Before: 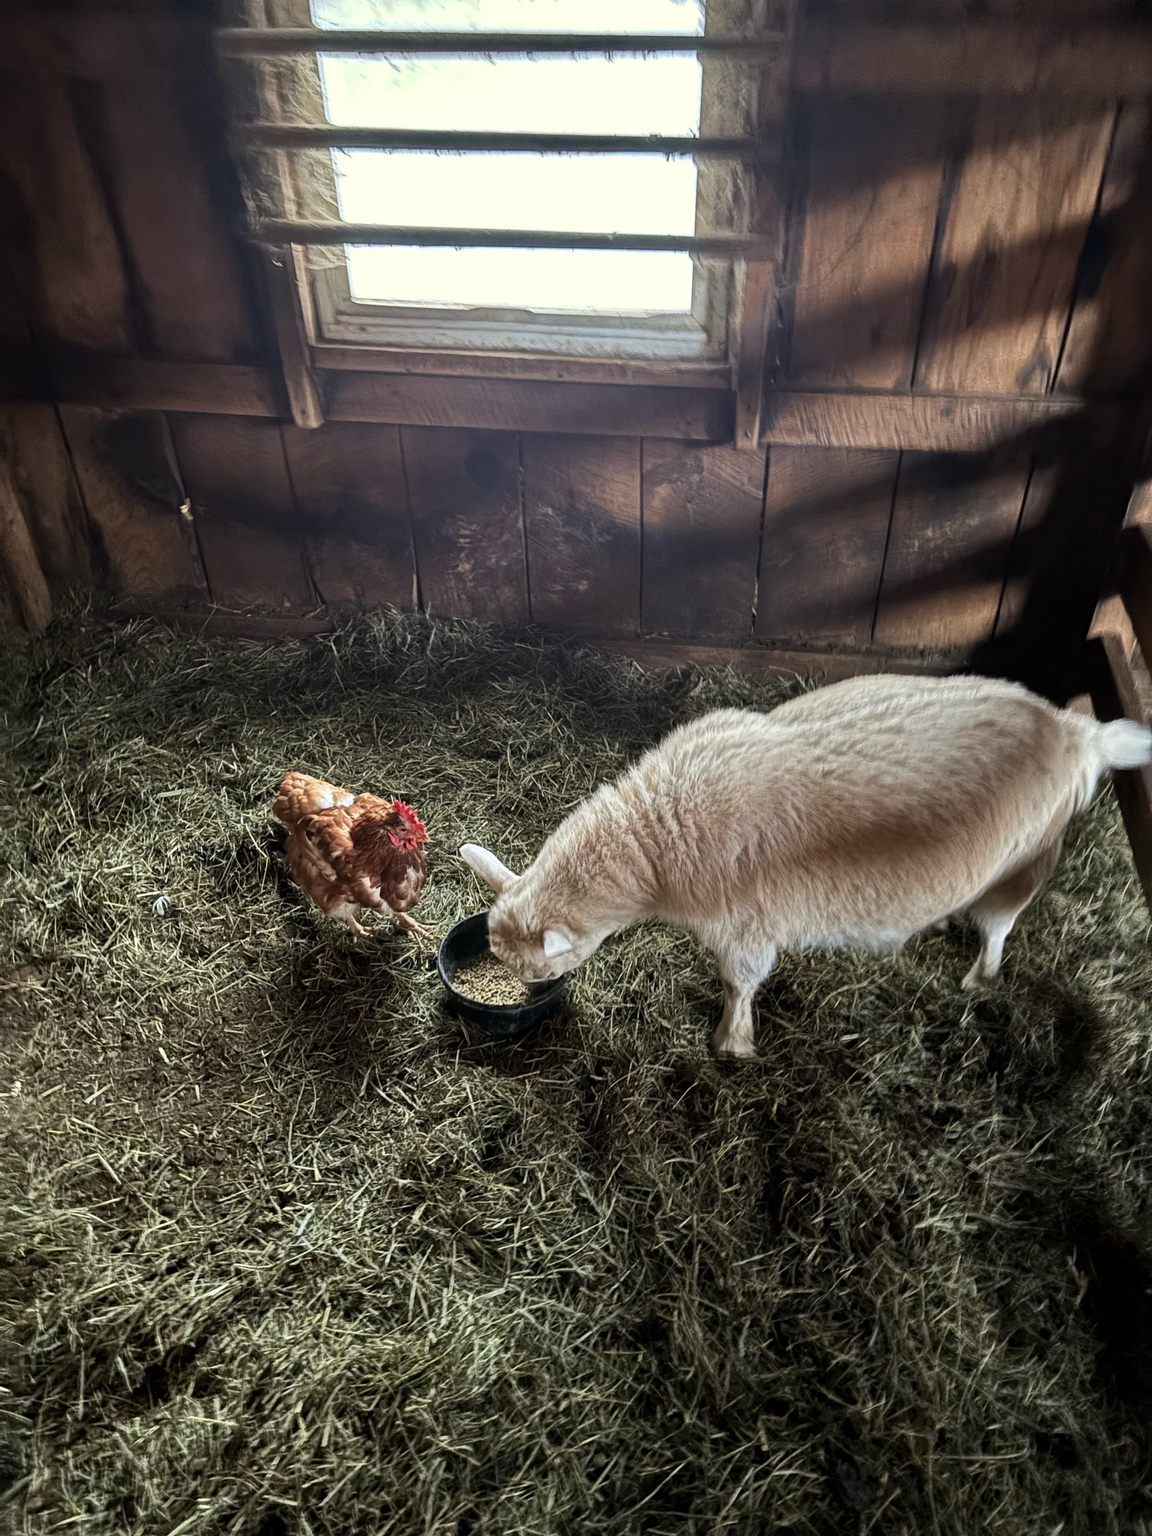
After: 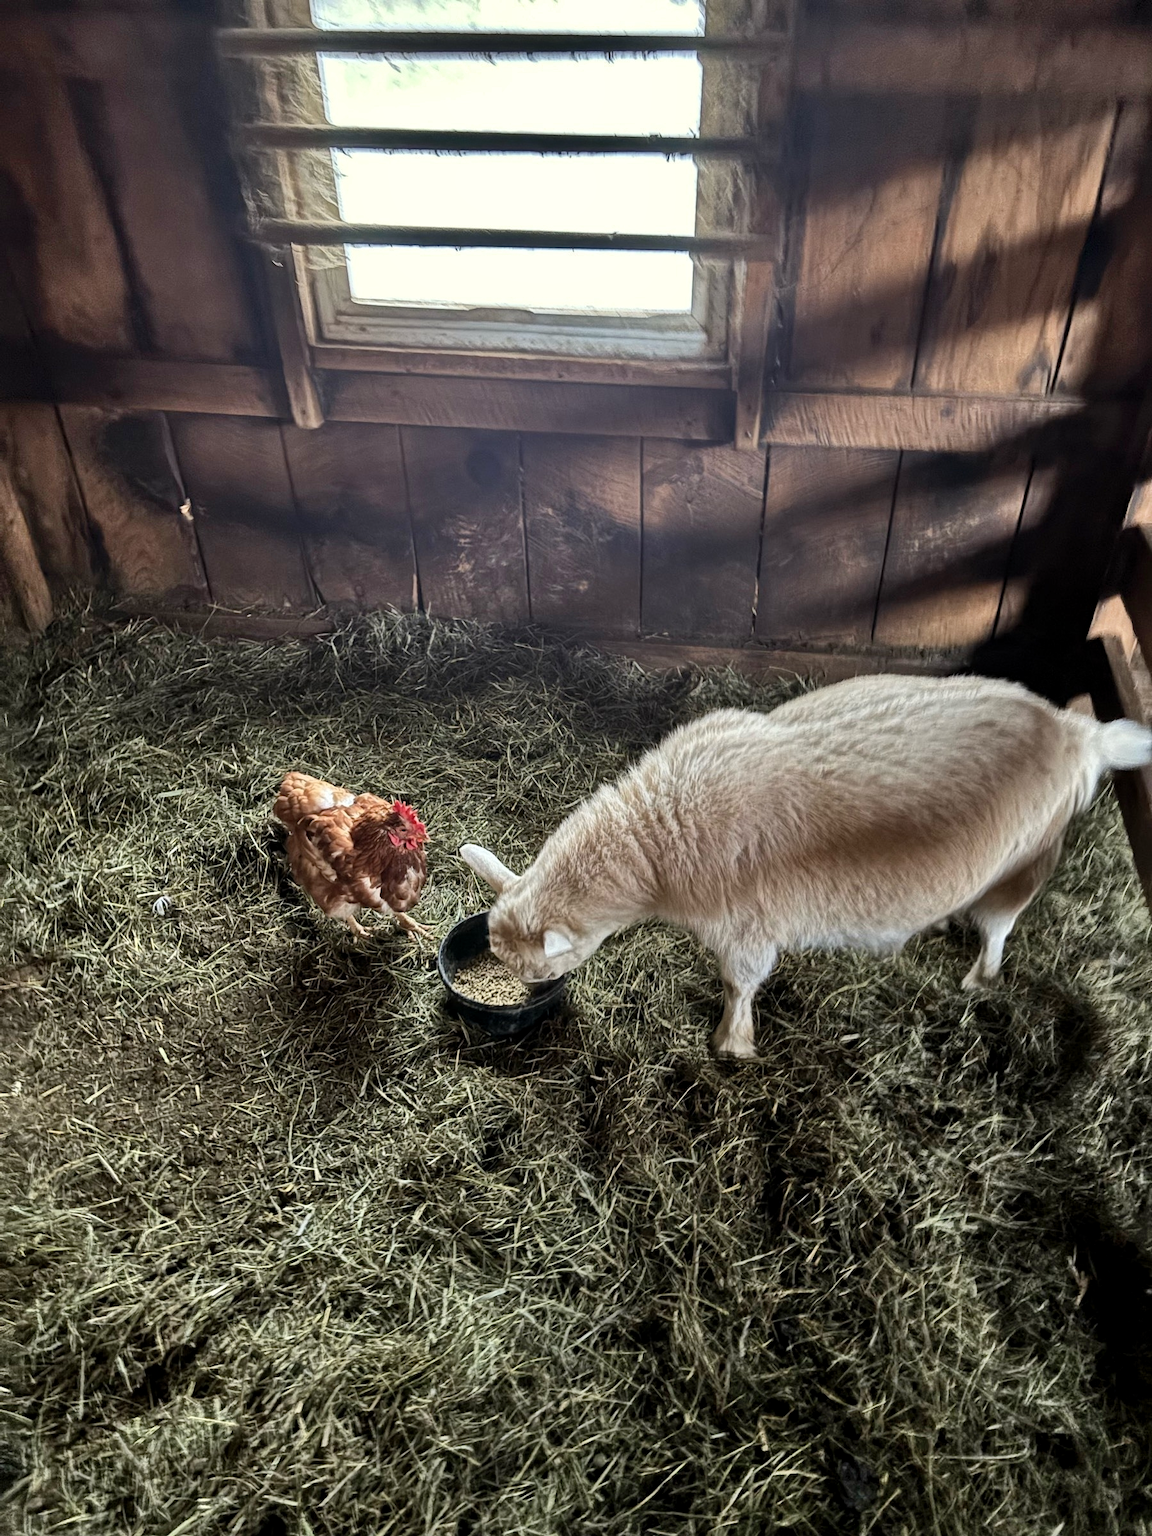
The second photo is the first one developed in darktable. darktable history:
exposure: black level correction 0.001, exposure 0.015 EV, compensate highlight preservation false
shadows and highlights: low approximation 0.01, soften with gaussian
